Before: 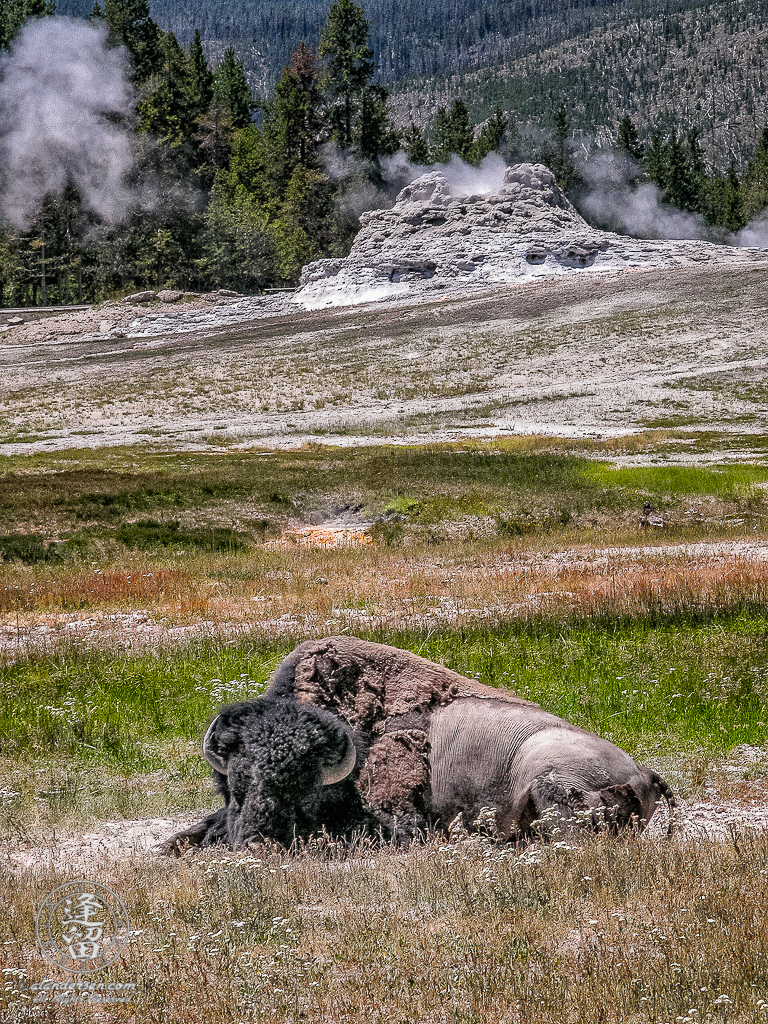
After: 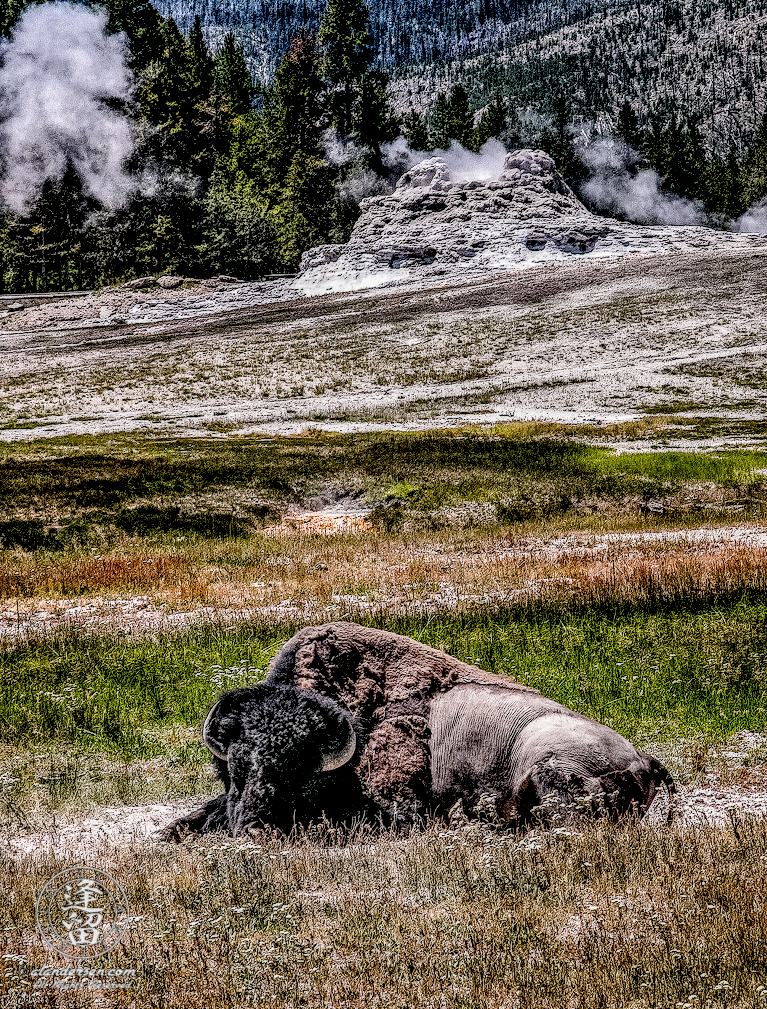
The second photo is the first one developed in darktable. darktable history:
local contrast: highlights 19%, detail 187%
shadows and highlights: white point adjustment 1.09, highlights color adjustment 56.49%, soften with gaussian
crop: top 1.453%, right 0.048%
filmic rgb: black relative exposure -7.65 EV, white relative exposure 4.56 EV, threshold 5.96 EV, hardness 3.61, enable highlight reconstruction true
tone equalizer: on, module defaults
exposure: black level correction 0.029, exposure -0.08 EV, compensate highlight preservation false
